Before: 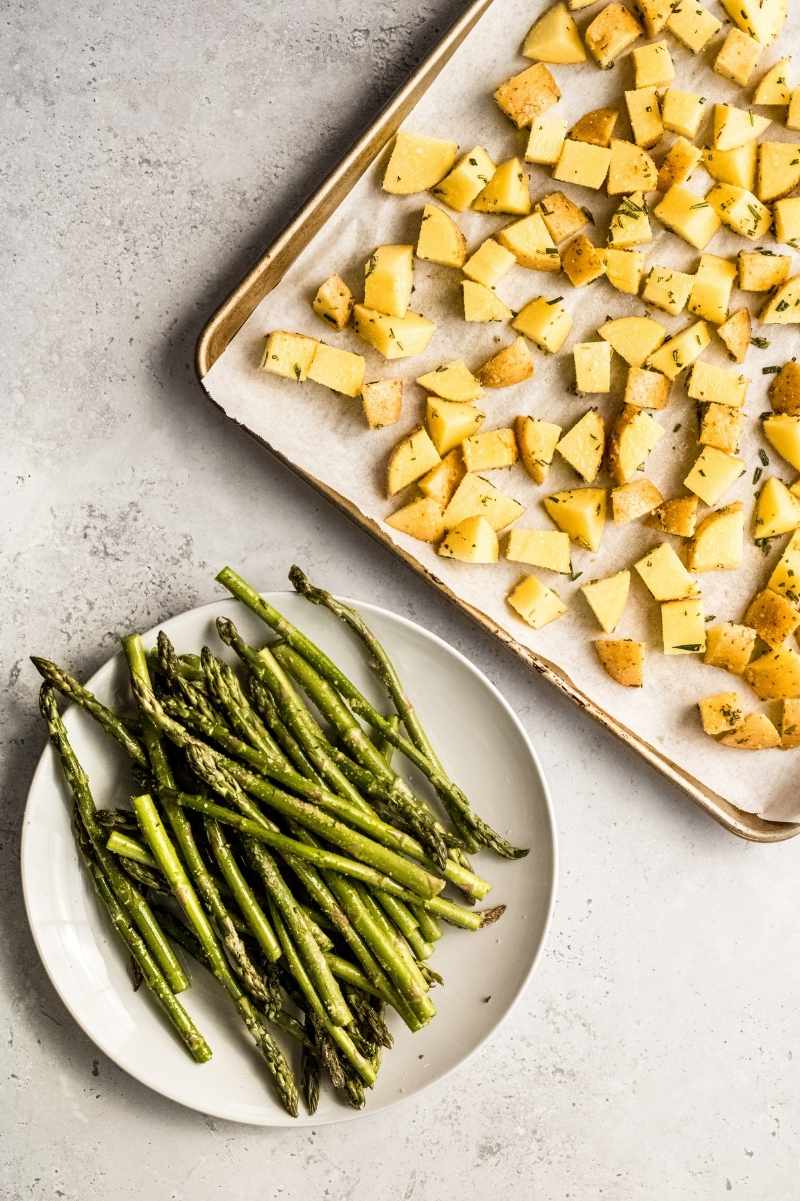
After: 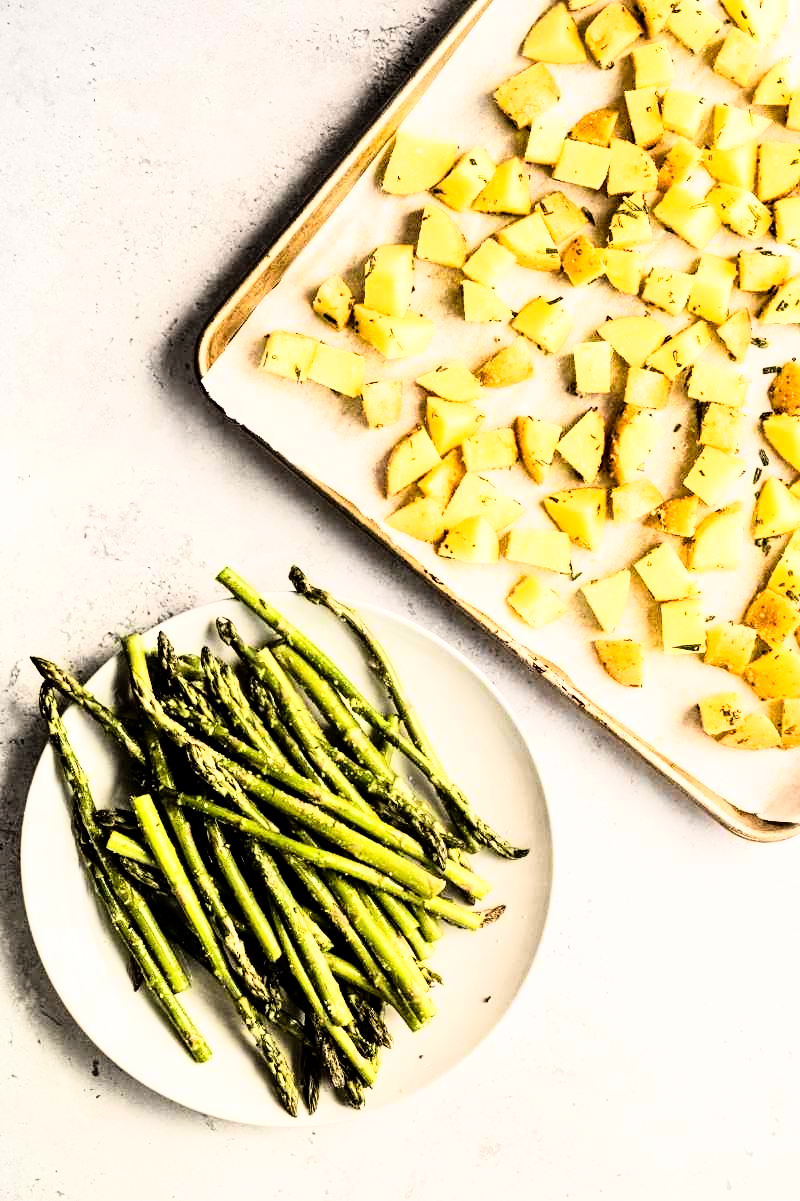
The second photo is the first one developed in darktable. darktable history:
exposure: black level correction 0.005, exposure 0.014 EV, compensate highlight preservation false
rgb curve: curves: ch0 [(0, 0) (0.21, 0.15) (0.24, 0.21) (0.5, 0.75) (0.75, 0.96) (0.89, 0.99) (1, 1)]; ch1 [(0, 0.02) (0.21, 0.13) (0.25, 0.2) (0.5, 0.67) (0.75, 0.9) (0.89, 0.97) (1, 1)]; ch2 [(0, 0.02) (0.21, 0.13) (0.25, 0.2) (0.5, 0.67) (0.75, 0.9) (0.89, 0.97) (1, 1)], compensate middle gray true
